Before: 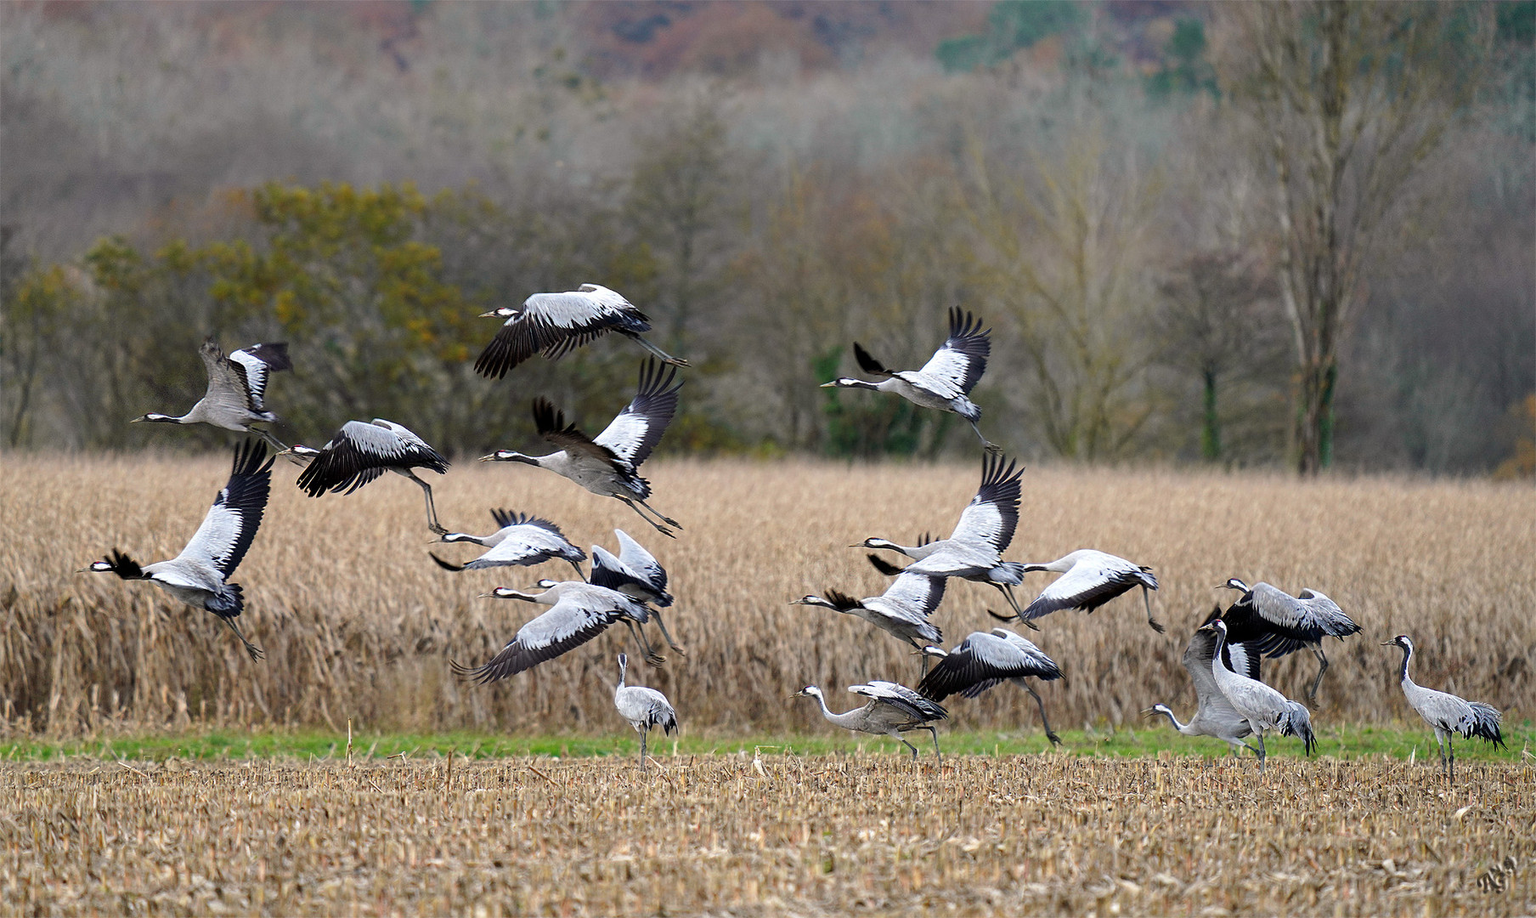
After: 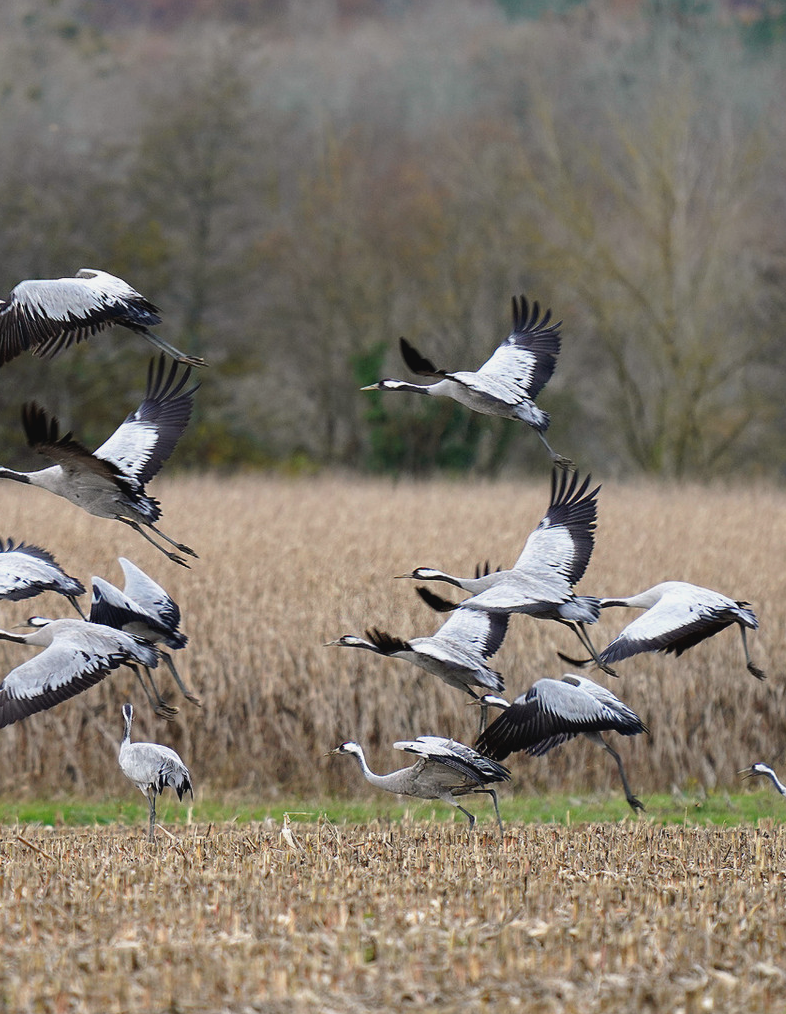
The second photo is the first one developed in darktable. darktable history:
contrast brightness saturation: contrast -0.089, brightness -0.031, saturation -0.112
crop: left 33.51%, top 6.071%, right 23.001%
contrast equalizer: y [[0.5, 0.5, 0.472, 0.5, 0.5, 0.5], [0.5 ×6], [0.5 ×6], [0 ×6], [0 ×6]], mix -0.988
